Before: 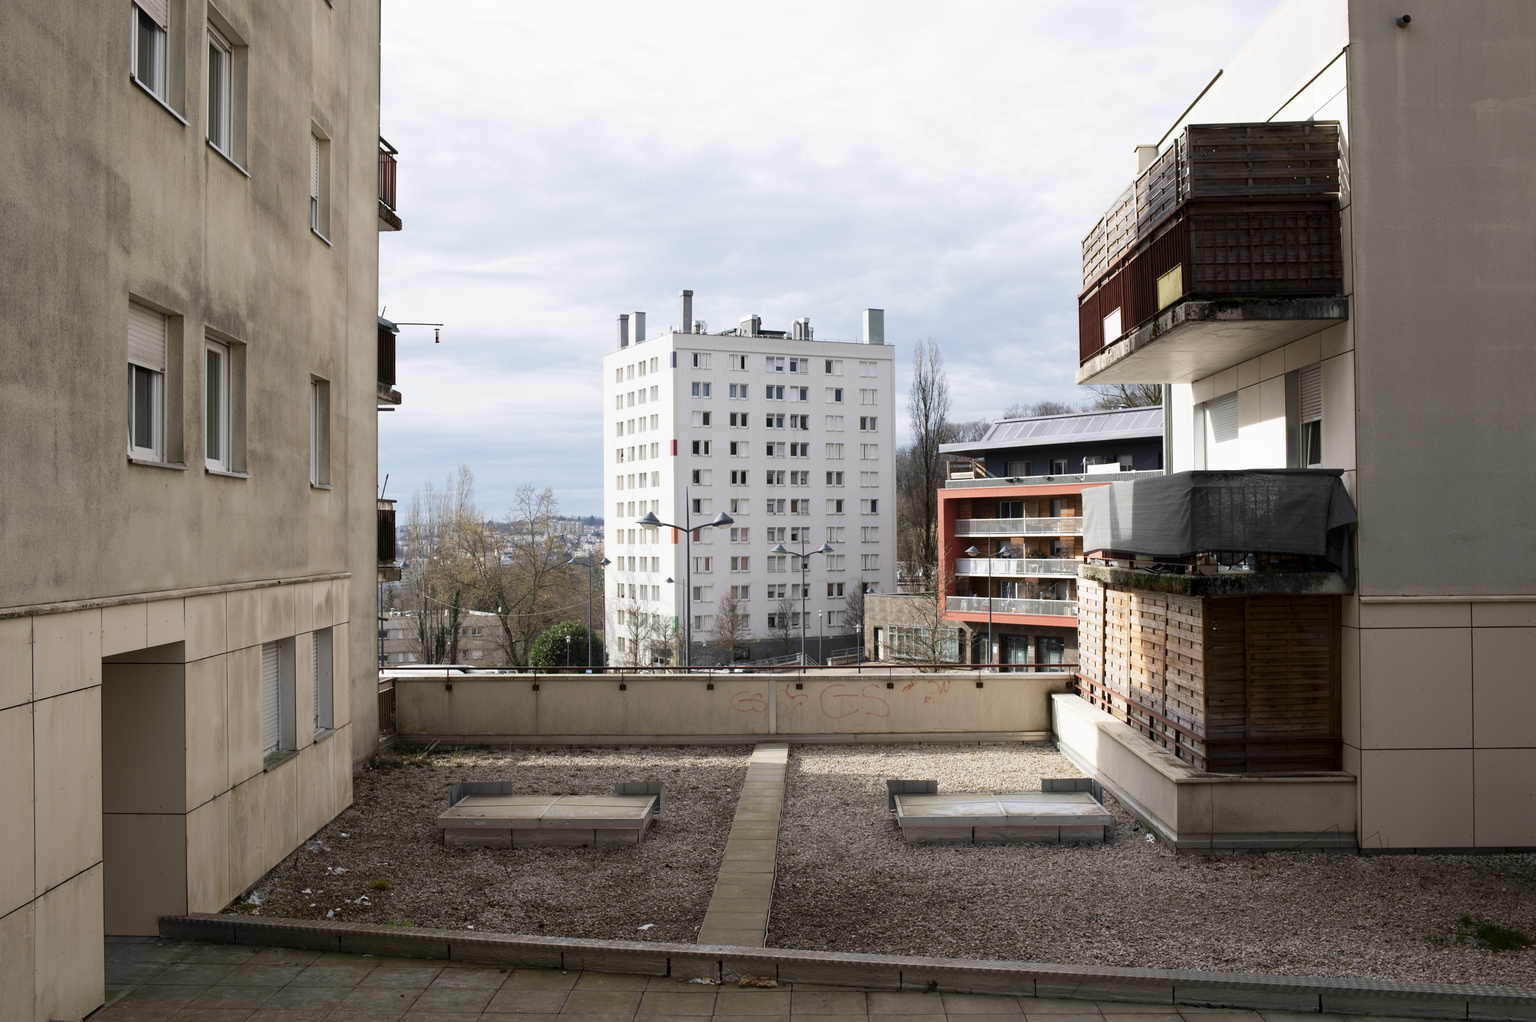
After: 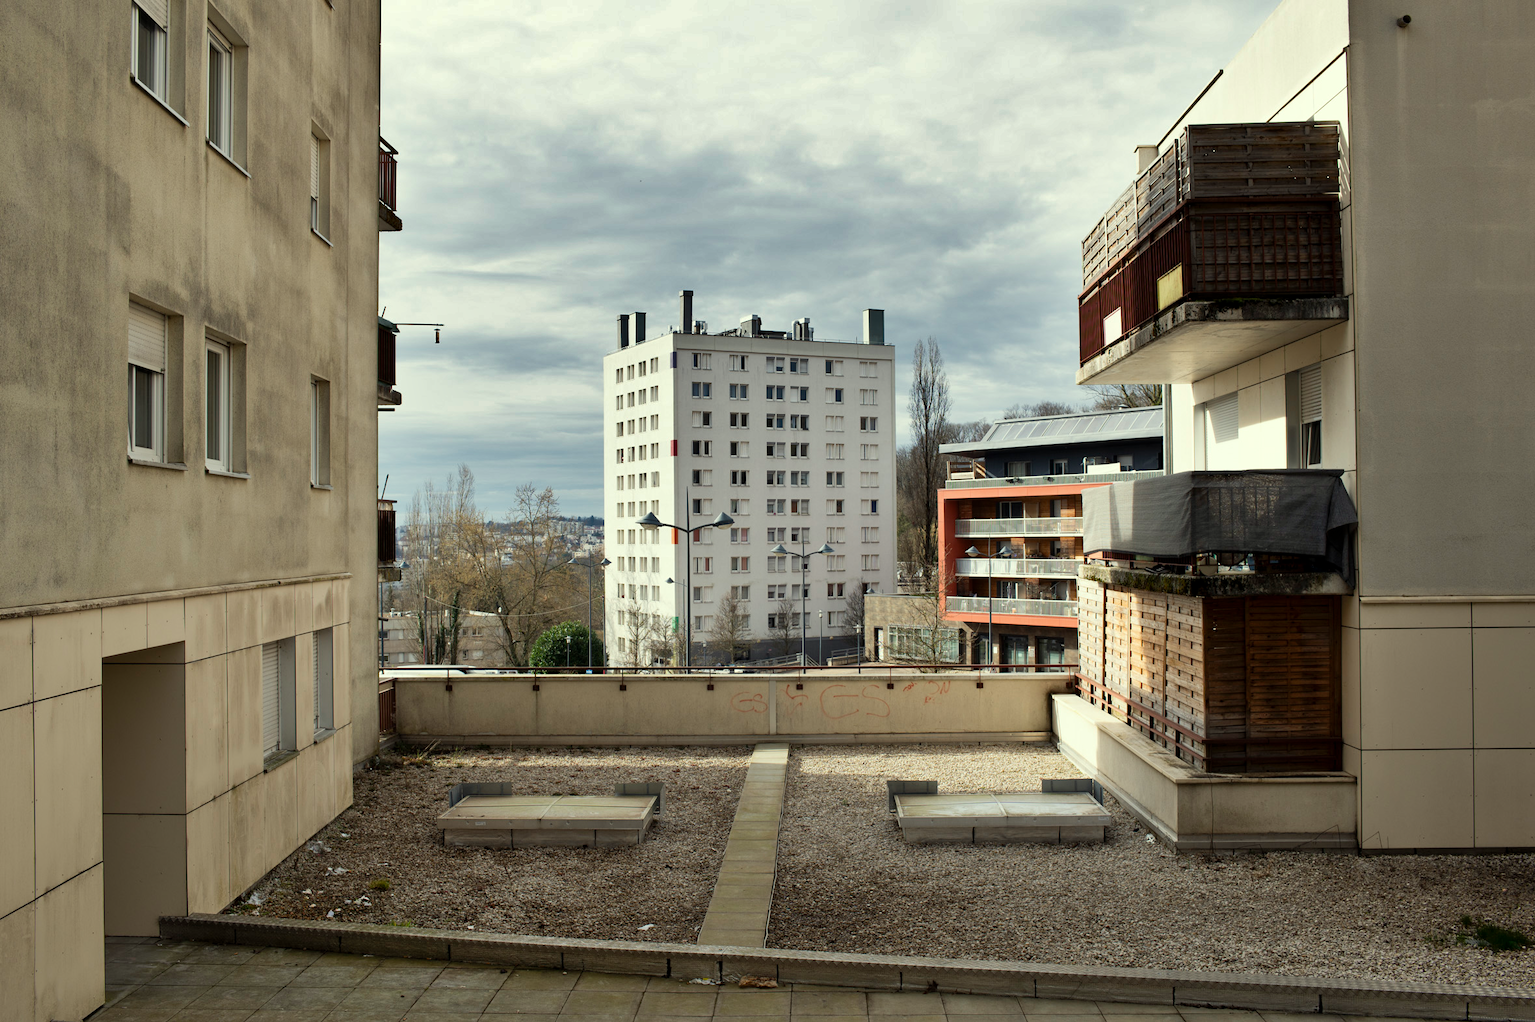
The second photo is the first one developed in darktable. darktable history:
color correction: highlights a* -5.73, highlights b* 11.18
shadows and highlights: white point adjustment 0.114, highlights -71.3, soften with gaussian
